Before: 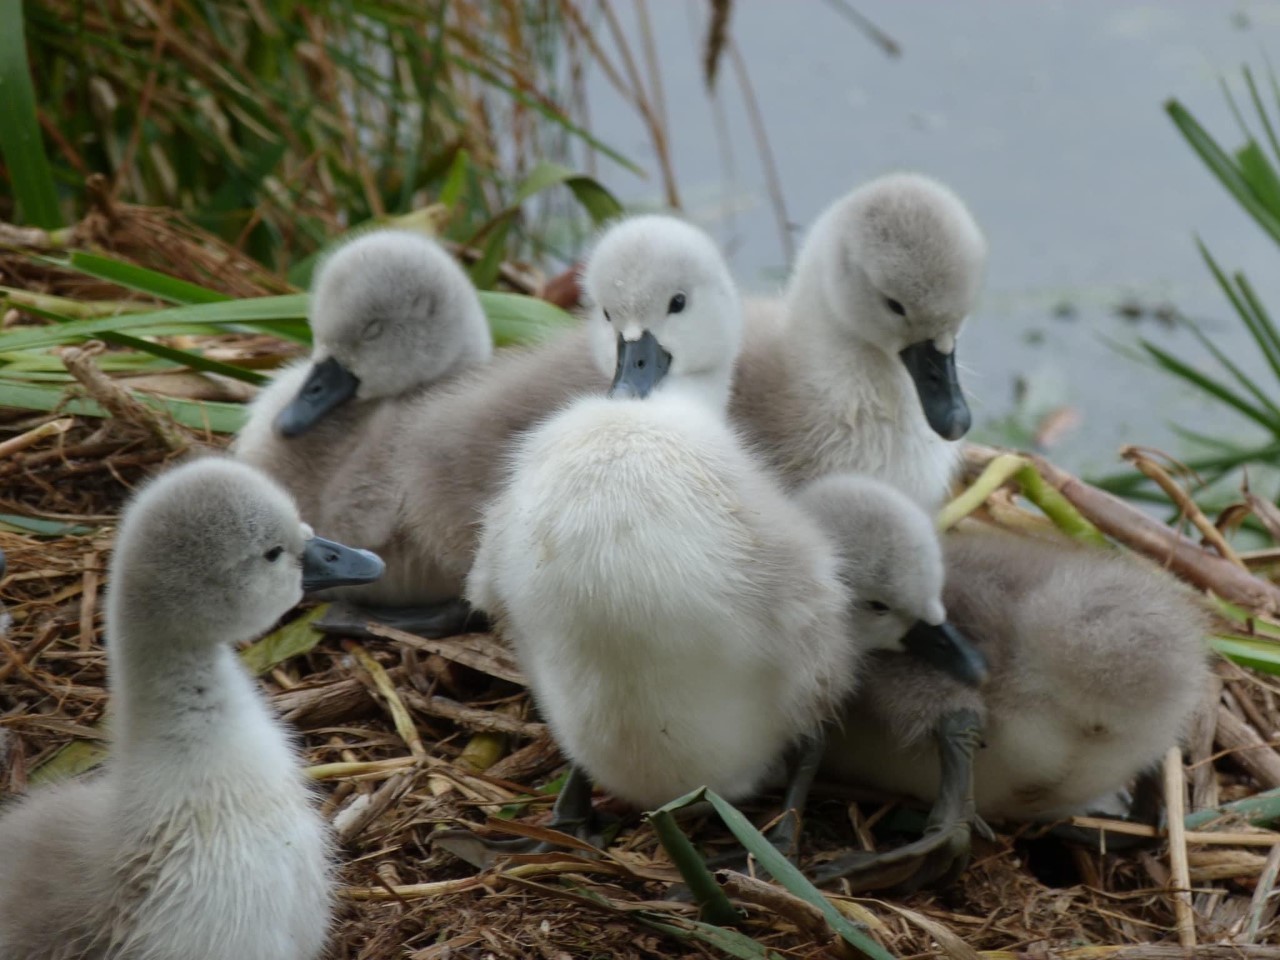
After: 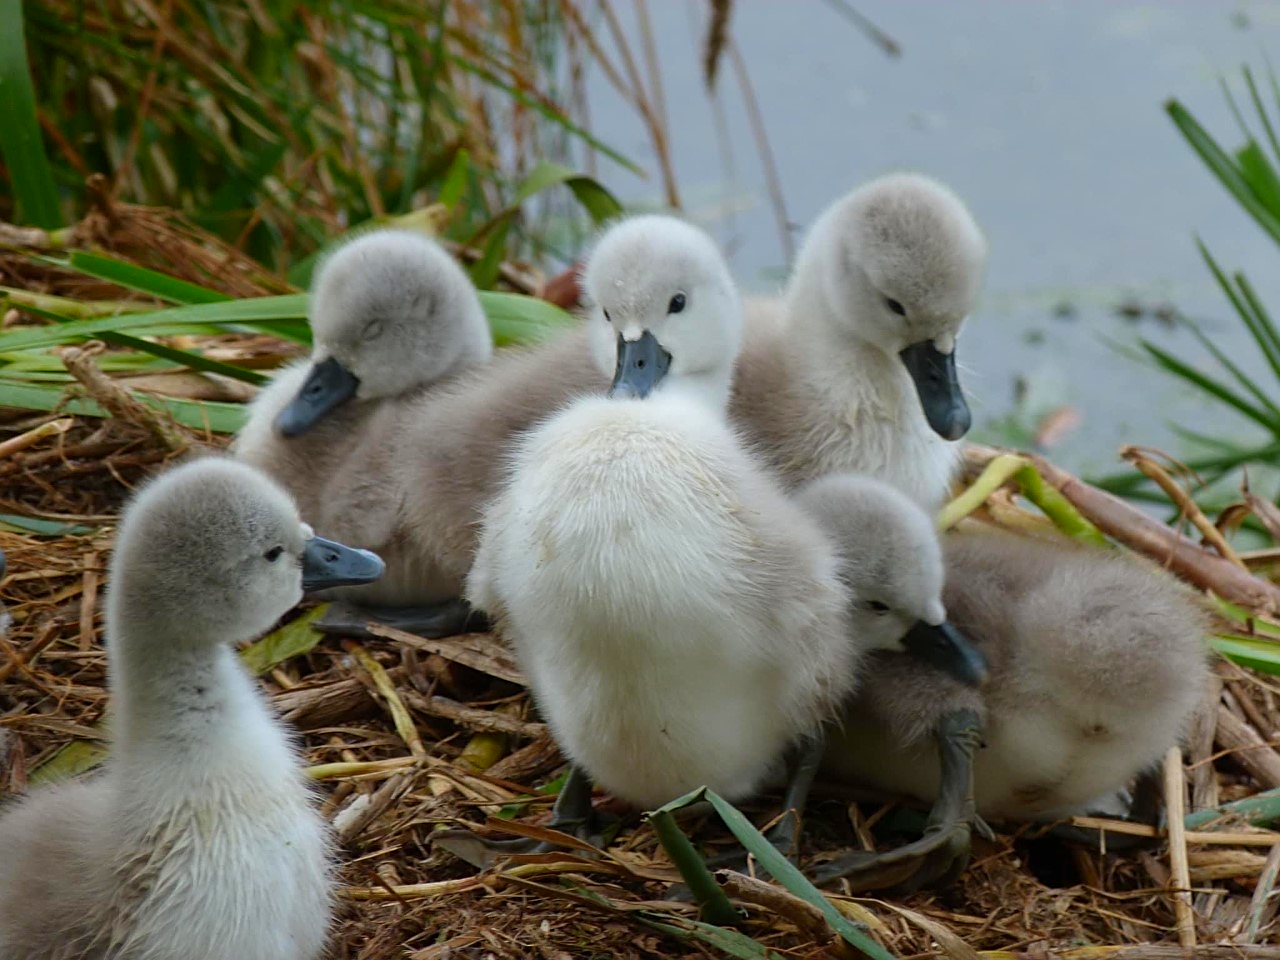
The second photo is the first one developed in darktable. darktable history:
sharpen: on, module defaults
color correction: saturation 1.34
